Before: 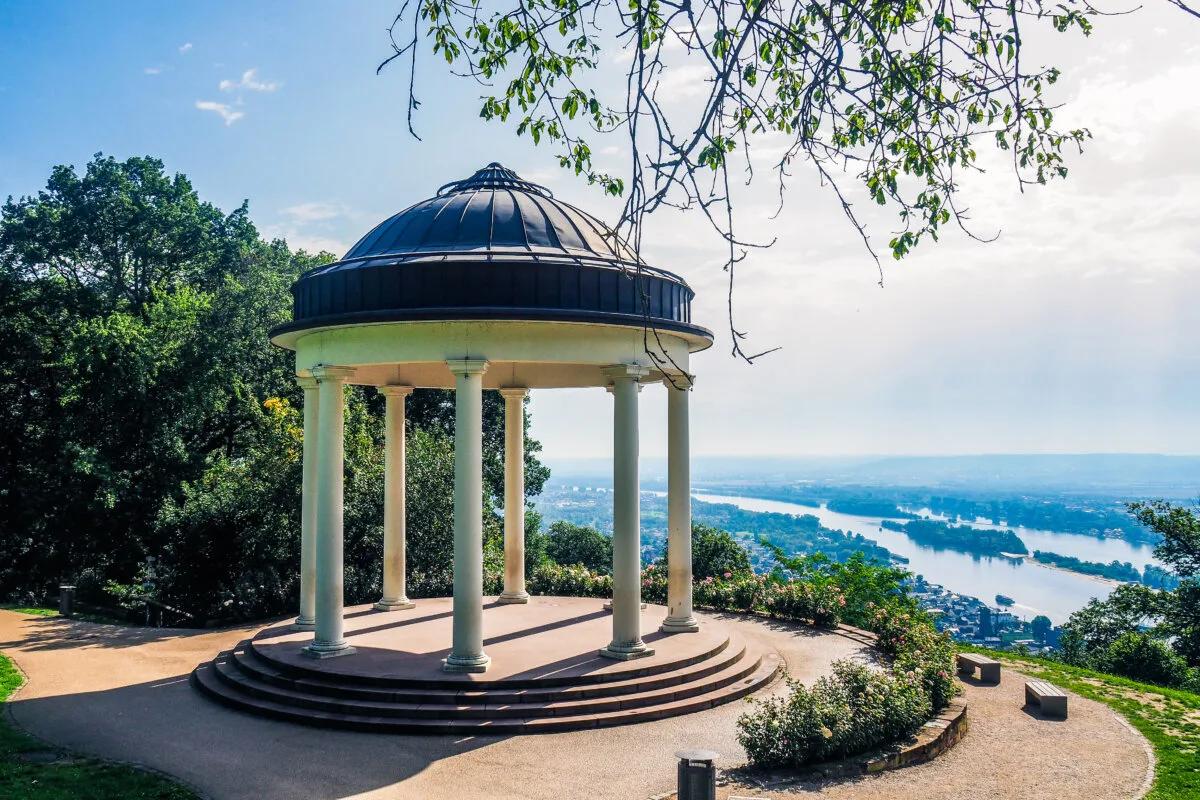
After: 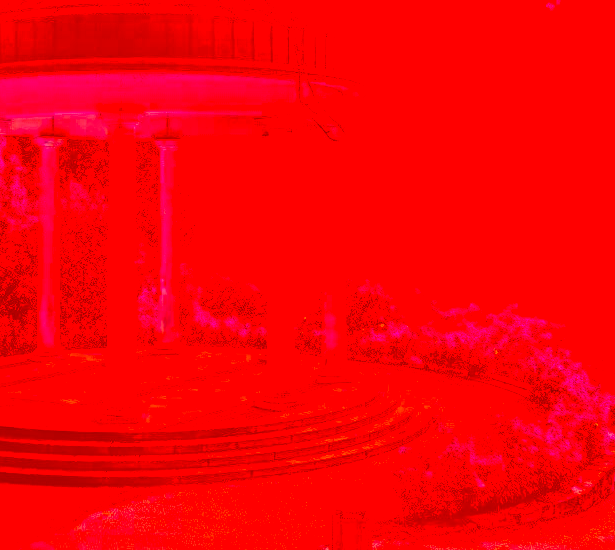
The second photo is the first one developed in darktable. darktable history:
crop and rotate: left 28.843%, top 31.243%, right 19.852%
exposure: exposure -0.148 EV, compensate exposure bias true, compensate highlight preservation false
color zones: curves: ch0 [(0, 0.511) (0.143, 0.531) (0.286, 0.56) (0.429, 0.5) (0.571, 0.5) (0.714, 0.5) (0.857, 0.5) (1, 0.5)]; ch1 [(0, 0.525) (0.143, 0.705) (0.286, 0.715) (0.429, 0.35) (0.571, 0.35) (0.714, 0.35) (0.857, 0.4) (1, 0.4)]; ch2 [(0, 0.572) (0.143, 0.512) (0.286, 0.473) (0.429, 0.45) (0.571, 0.5) (0.714, 0.5) (0.857, 0.518) (1, 0.518)]
color correction: highlights a* -39.25, highlights b* -39.51, shadows a* -39.22, shadows b* -39.75, saturation -2.95
local contrast: highlights 20%, shadows 25%, detail 201%, midtone range 0.2
